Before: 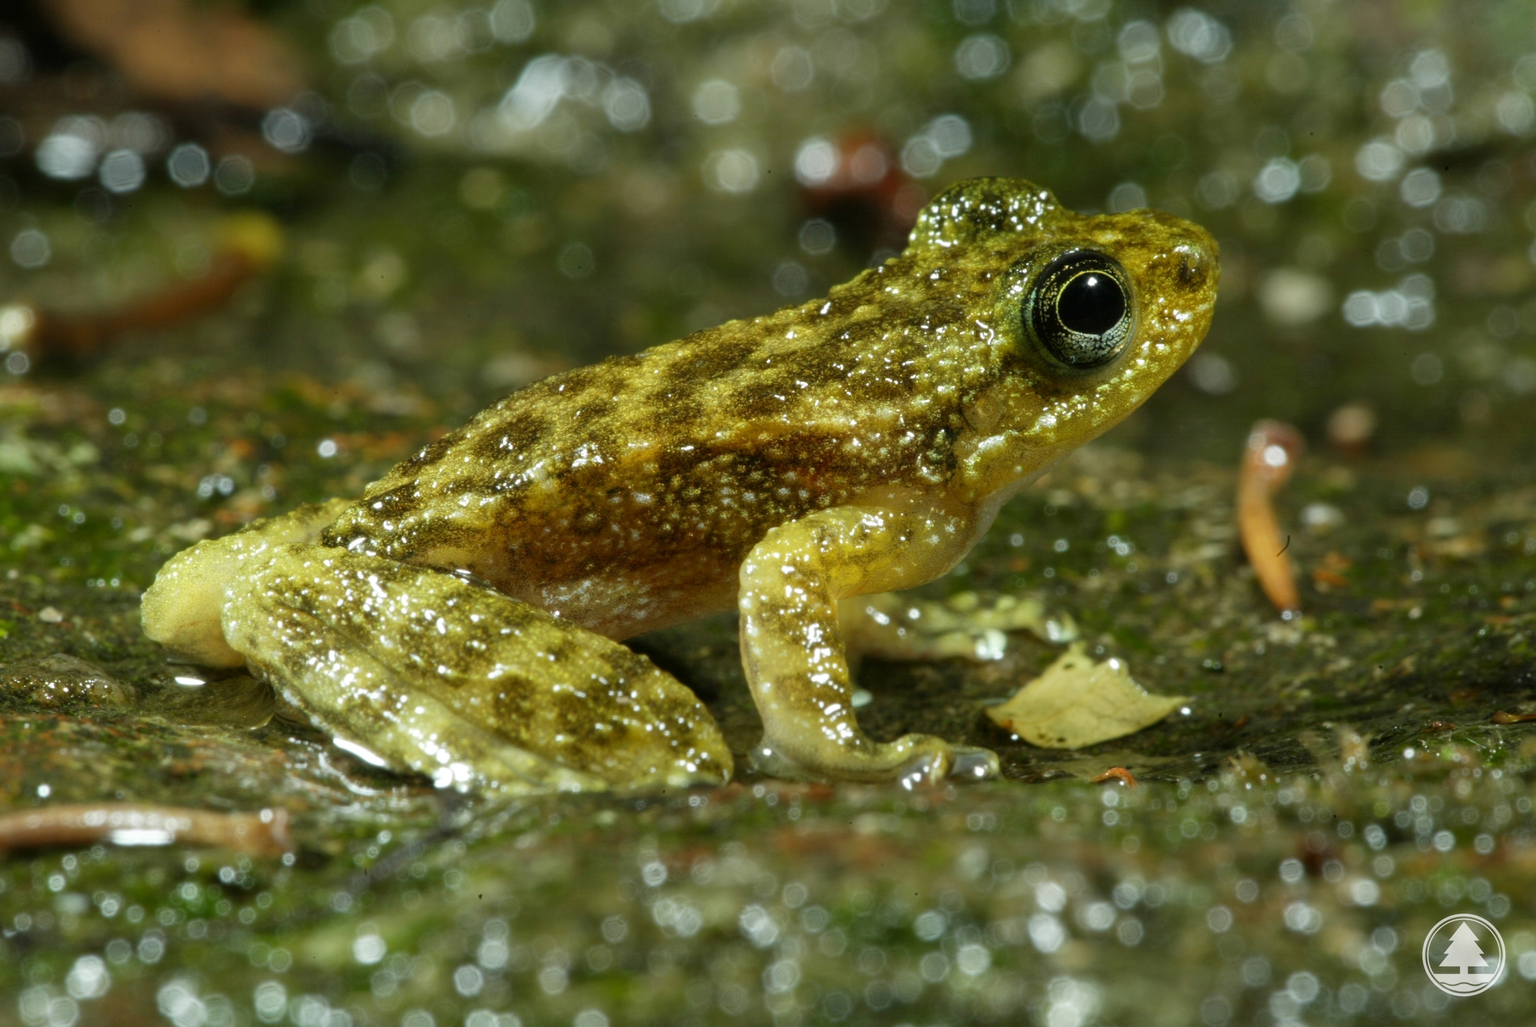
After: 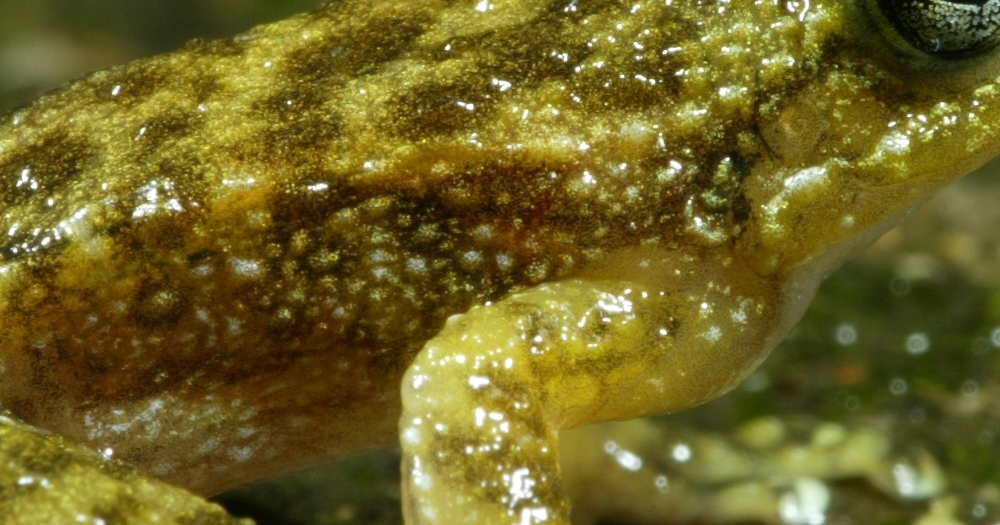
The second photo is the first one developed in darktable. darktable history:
crop: left 31.869%, top 32.286%, right 27.517%, bottom 35.839%
